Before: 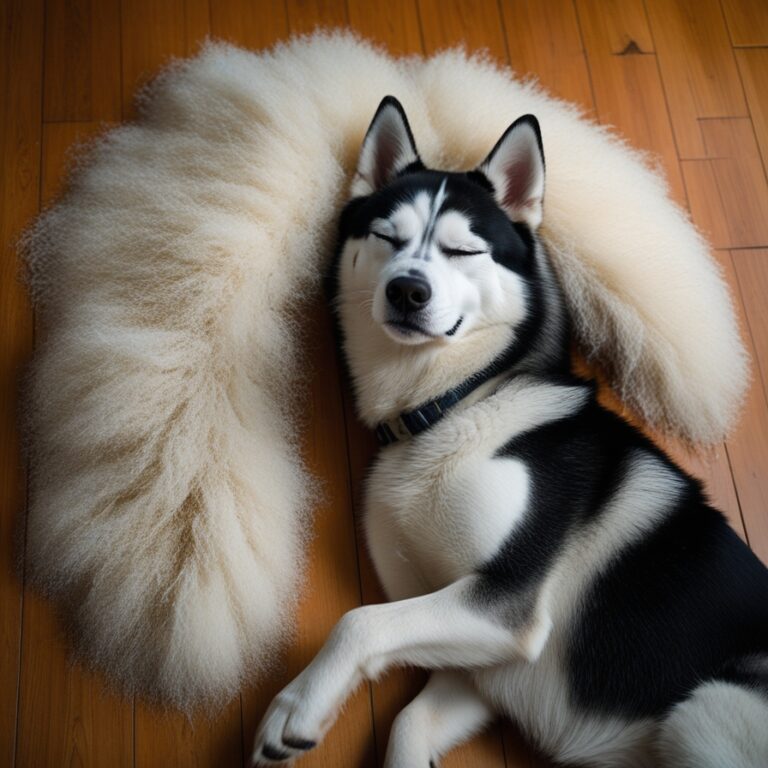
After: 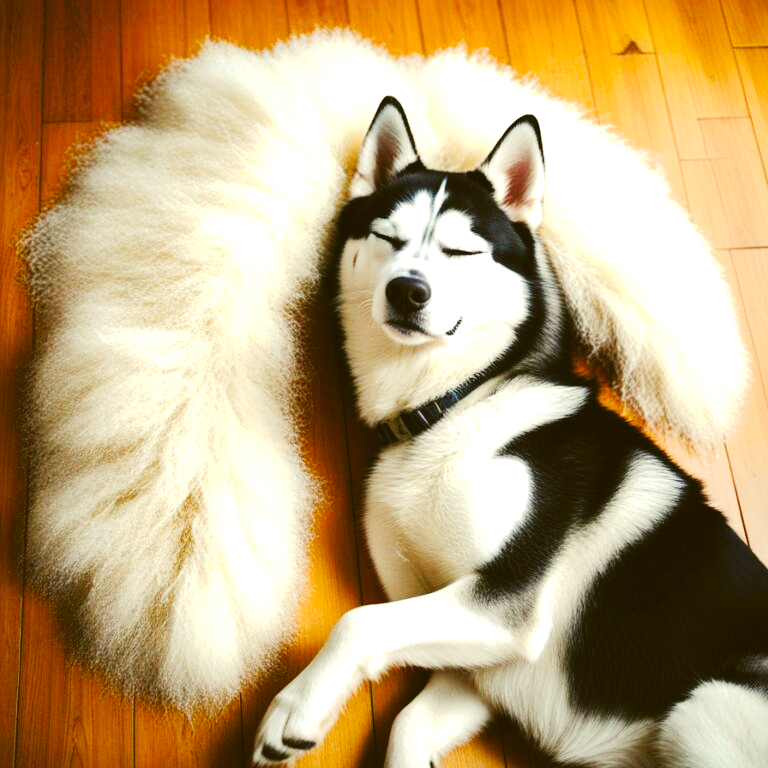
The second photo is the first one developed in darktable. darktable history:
color balance rgb: on, module defaults
white balance: red 1, blue 1
exposure: black level correction 0, exposure 1.388 EV, compensate exposure bias true, compensate highlight preservation false
tone curve: curves: ch0 [(0, 0) (0.003, 0.061) (0.011, 0.065) (0.025, 0.066) (0.044, 0.077) (0.069, 0.092) (0.1, 0.106) (0.136, 0.125) (0.177, 0.16) (0.224, 0.206) (0.277, 0.272) (0.335, 0.356) (0.399, 0.472) (0.468, 0.59) (0.543, 0.686) (0.623, 0.766) (0.709, 0.832) (0.801, 0.886) (0.898, 0.929) (1, 1)], preserve colors none
color correction: highlights a* -1.43, highlights b* 10.12, shadows a* 0.395, shadows b* 19.35
